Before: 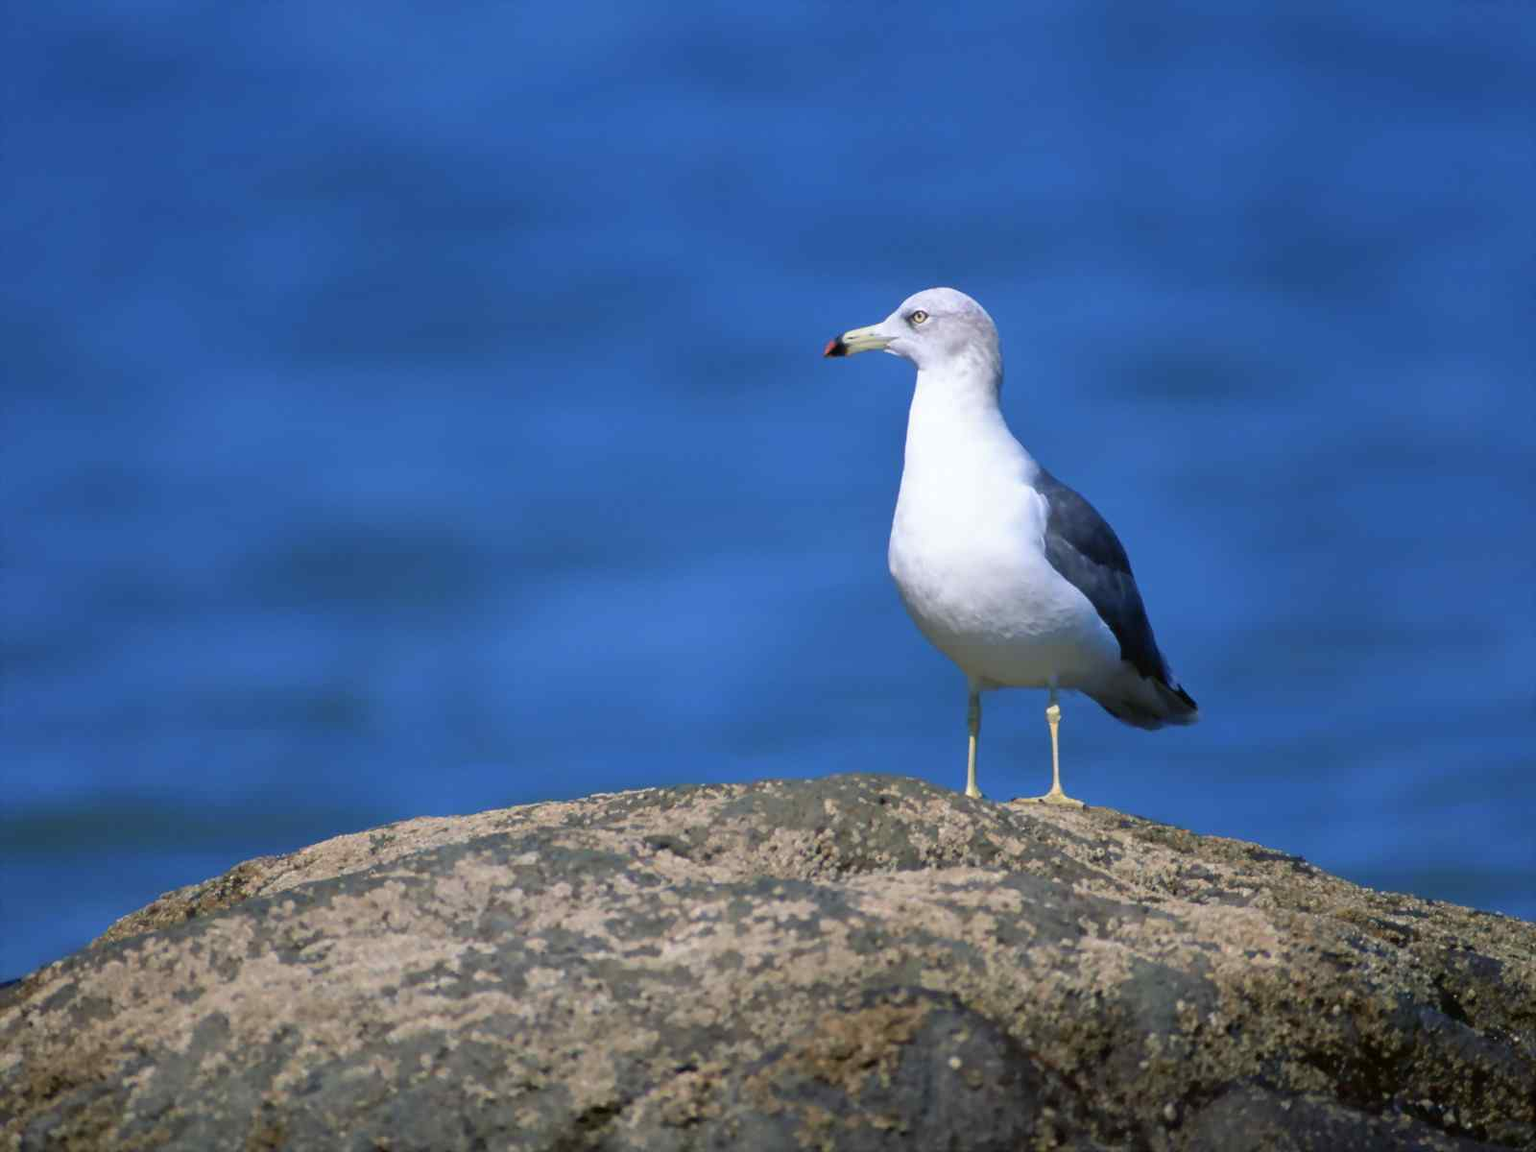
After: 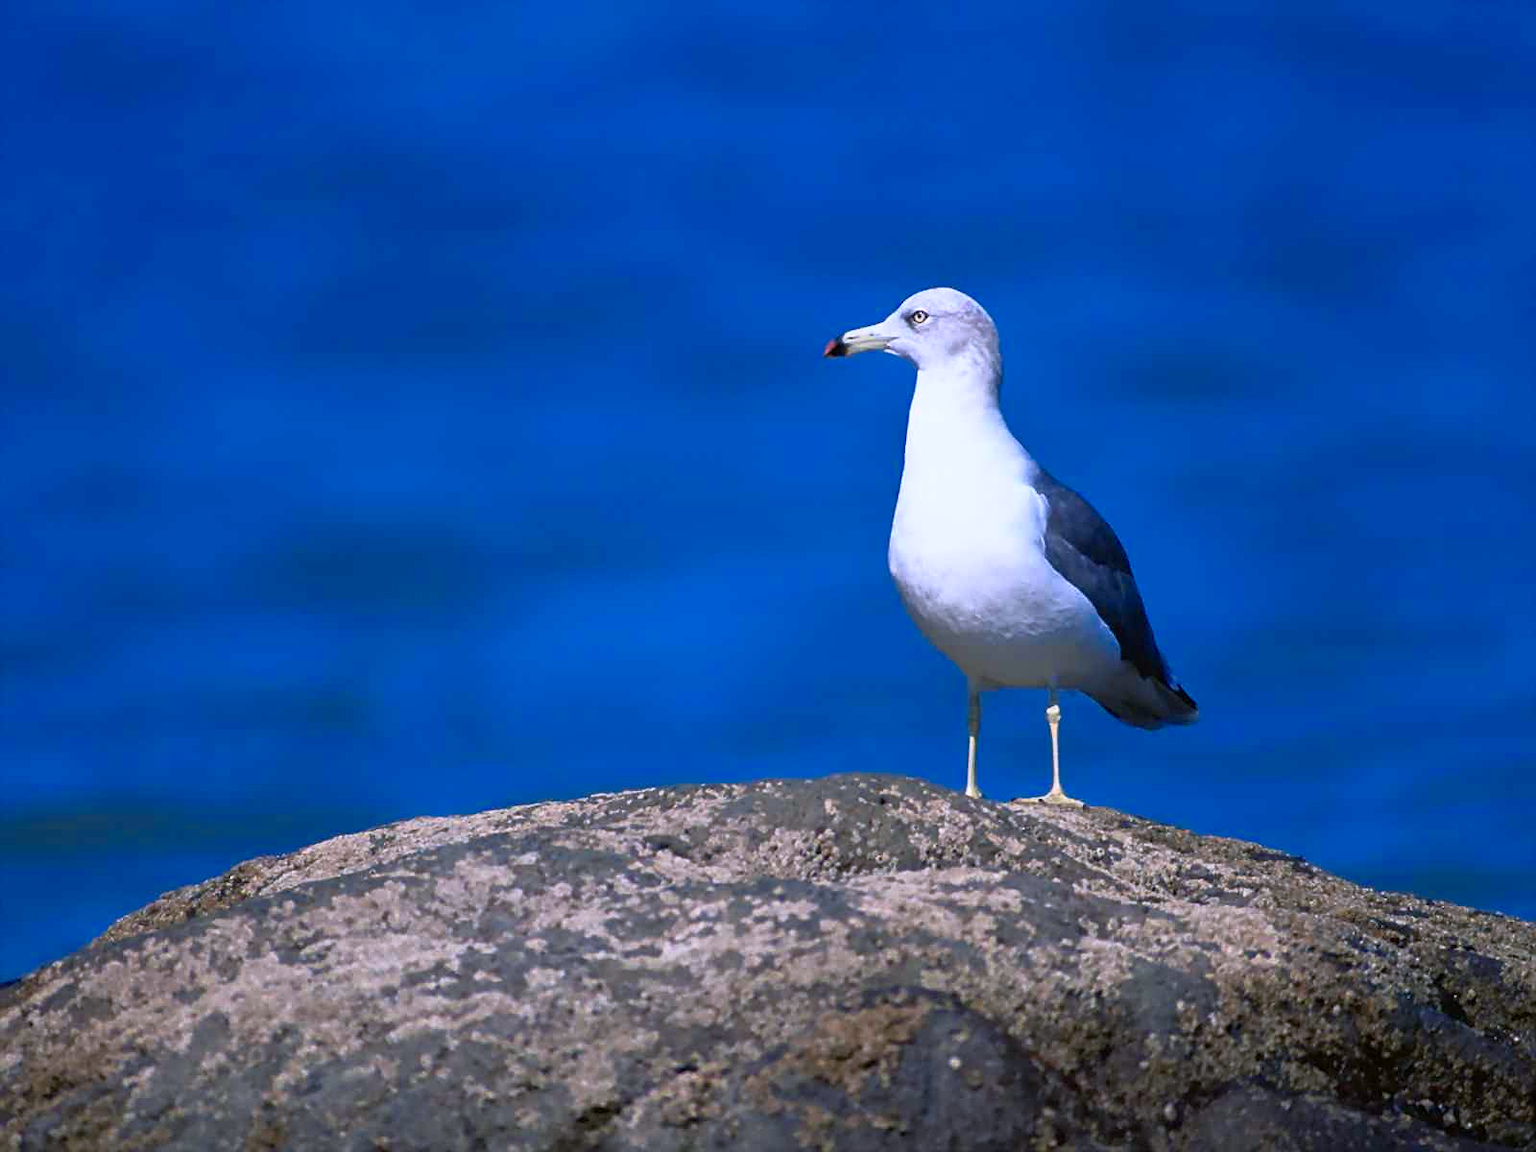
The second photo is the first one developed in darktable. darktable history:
base curve: curves: ch0 [(0, 0) (0.257, 0.25) (0.482, 0.586) (0.757, 0.871) (1, 1)]
sharpen: on, module defaults
color calibration: output R [0.999, 0.026, -0.11, 0], output G [-0.019, 1.037, -0.099, 0], output B [0.022, -0.023, 0.902, 0], illuminant custom, x 0.367, y 0.392, temperature 4437.75 K, clip negative RGB from gamut false
exposure: compensate highlight preservation false
